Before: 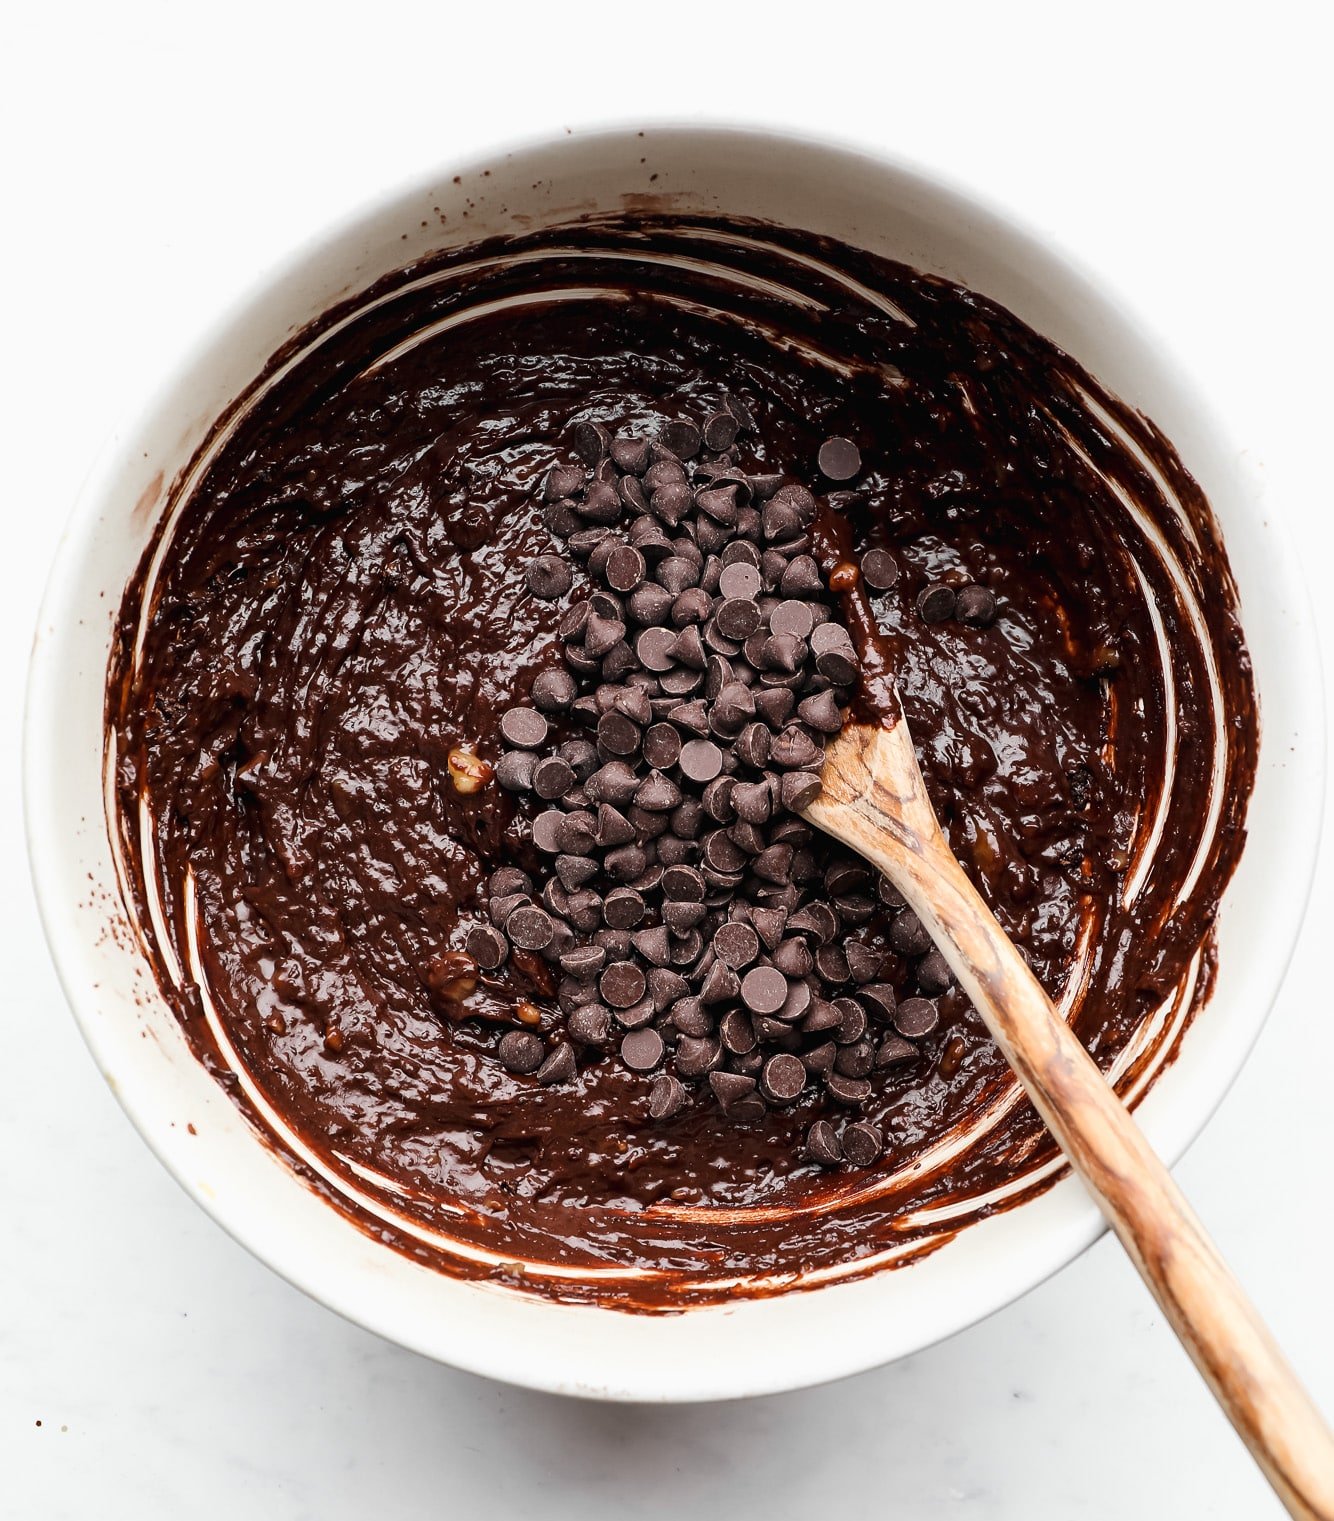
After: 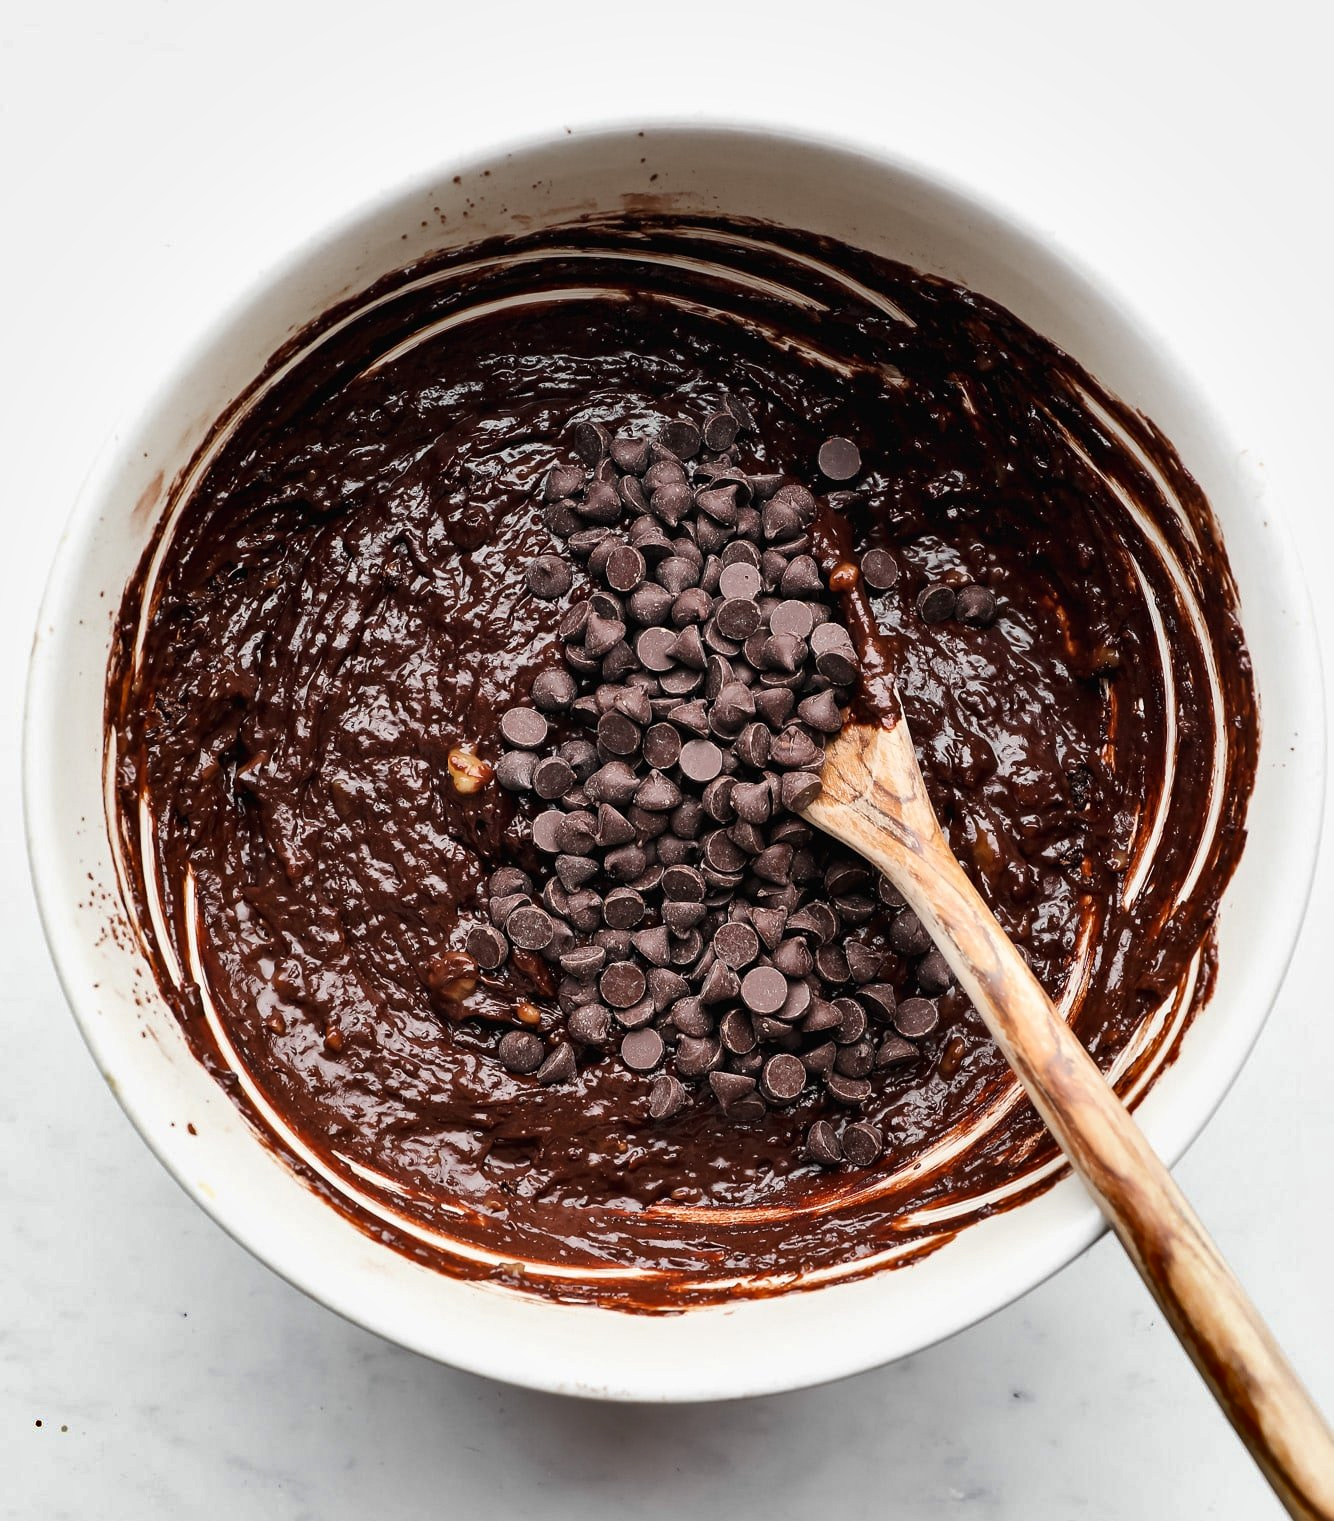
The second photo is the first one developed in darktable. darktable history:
shadows and highlights: shadows 30.62, highlights -62.94, soften with gaussian
